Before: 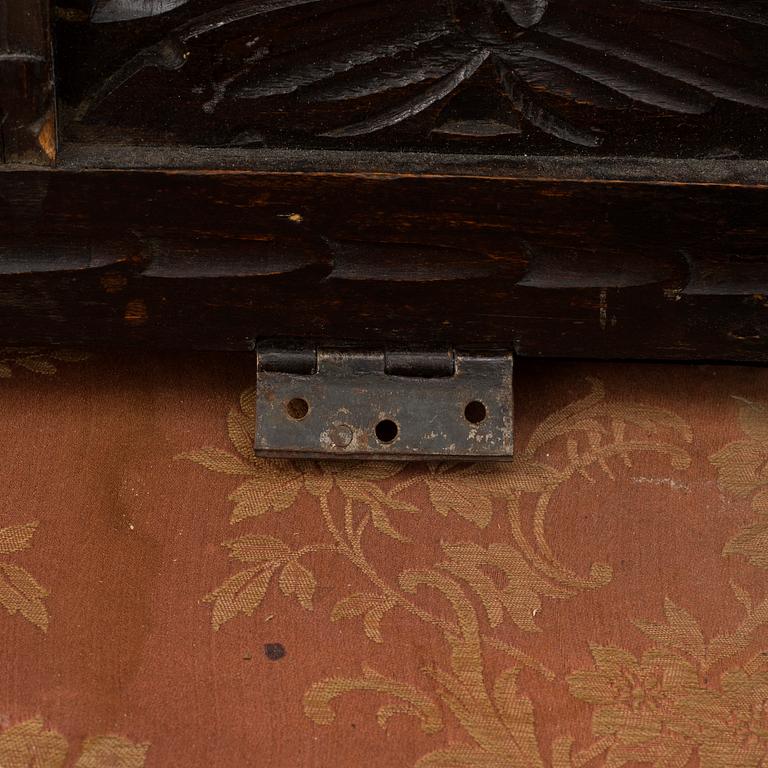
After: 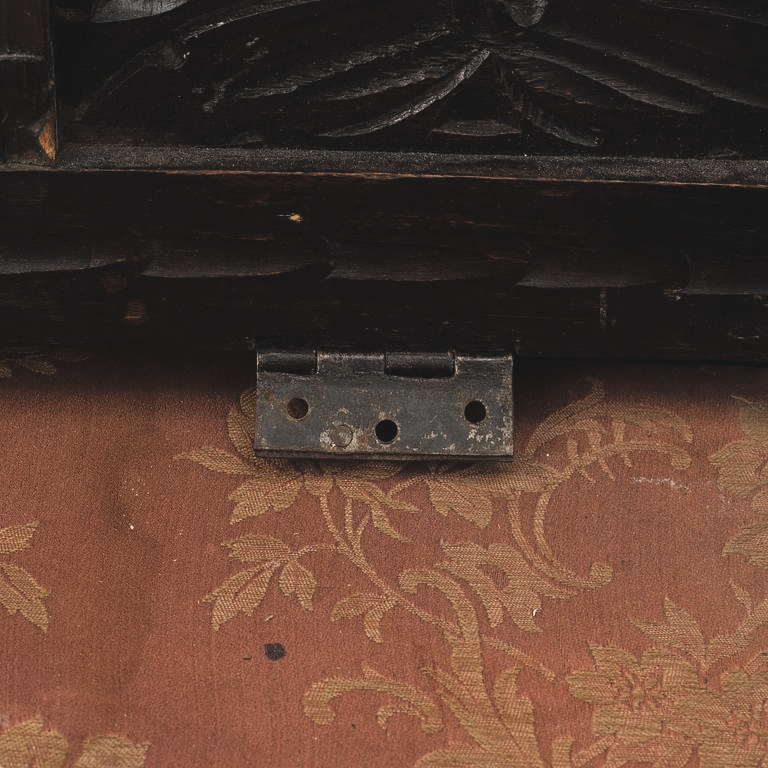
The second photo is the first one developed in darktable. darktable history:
filmic rgb: black relative exposure -8.3 EV, white relative exposure 2.2 EV, target white luminance 99.934%, hardness 7.16, latitude 74.54%, contrast 1.323, highlights saturation mix -1.57%, shadows ↔ highlights balance 30.06%
exposure: black level correction -0.027, compensate exposure bias true, compensate highlight preservation false
